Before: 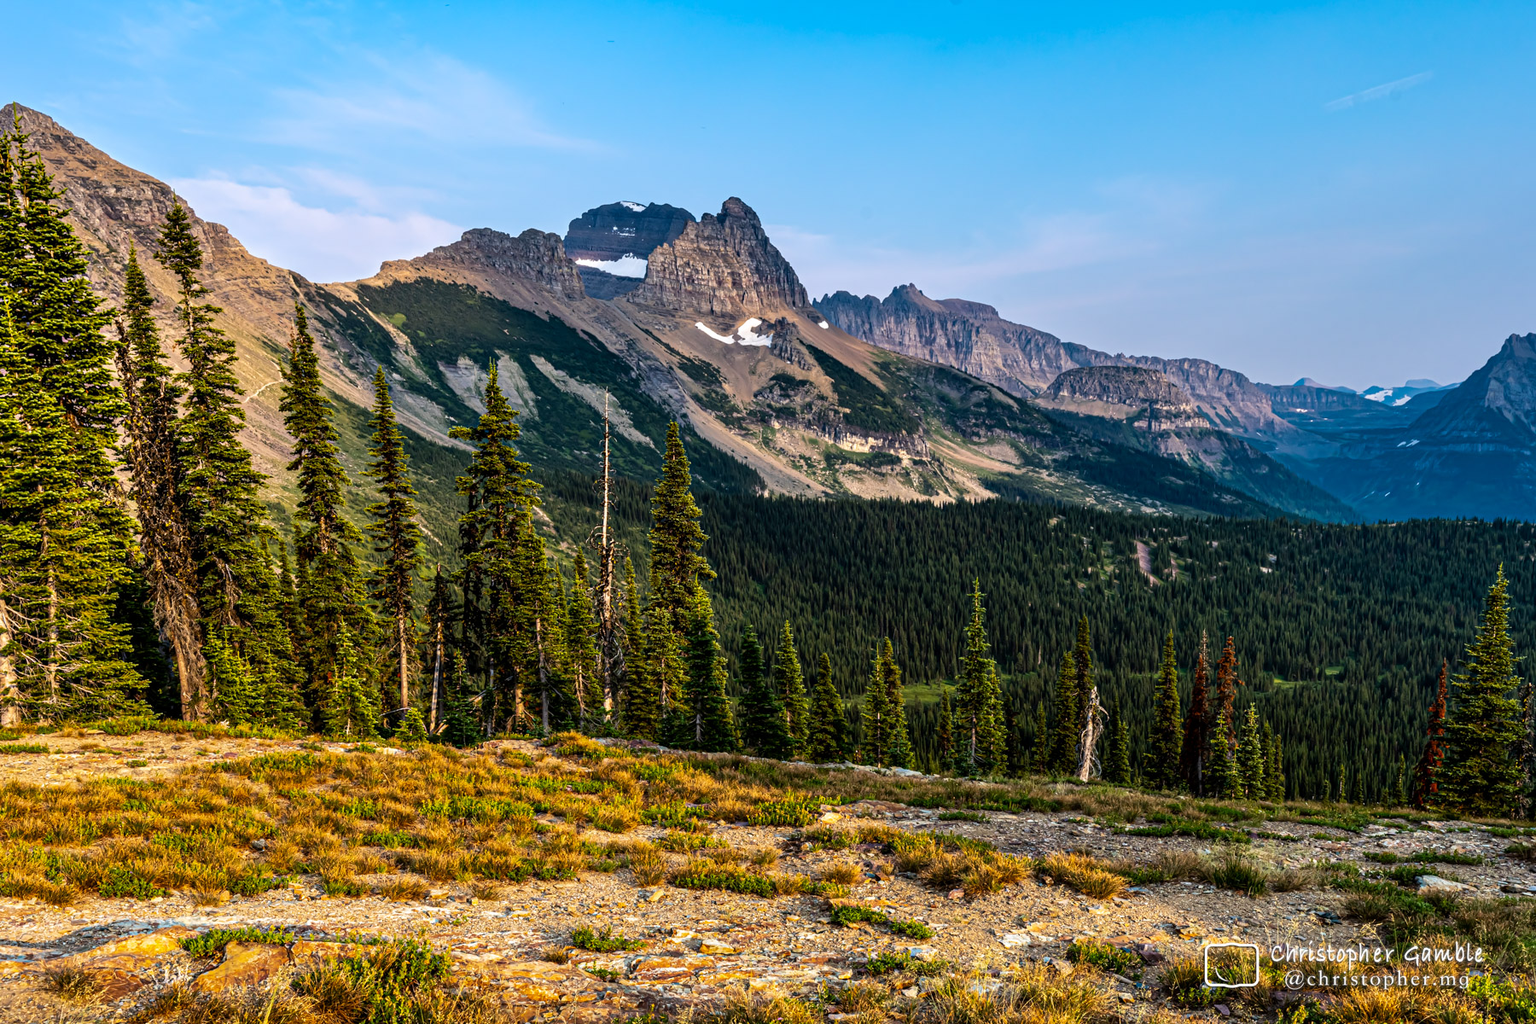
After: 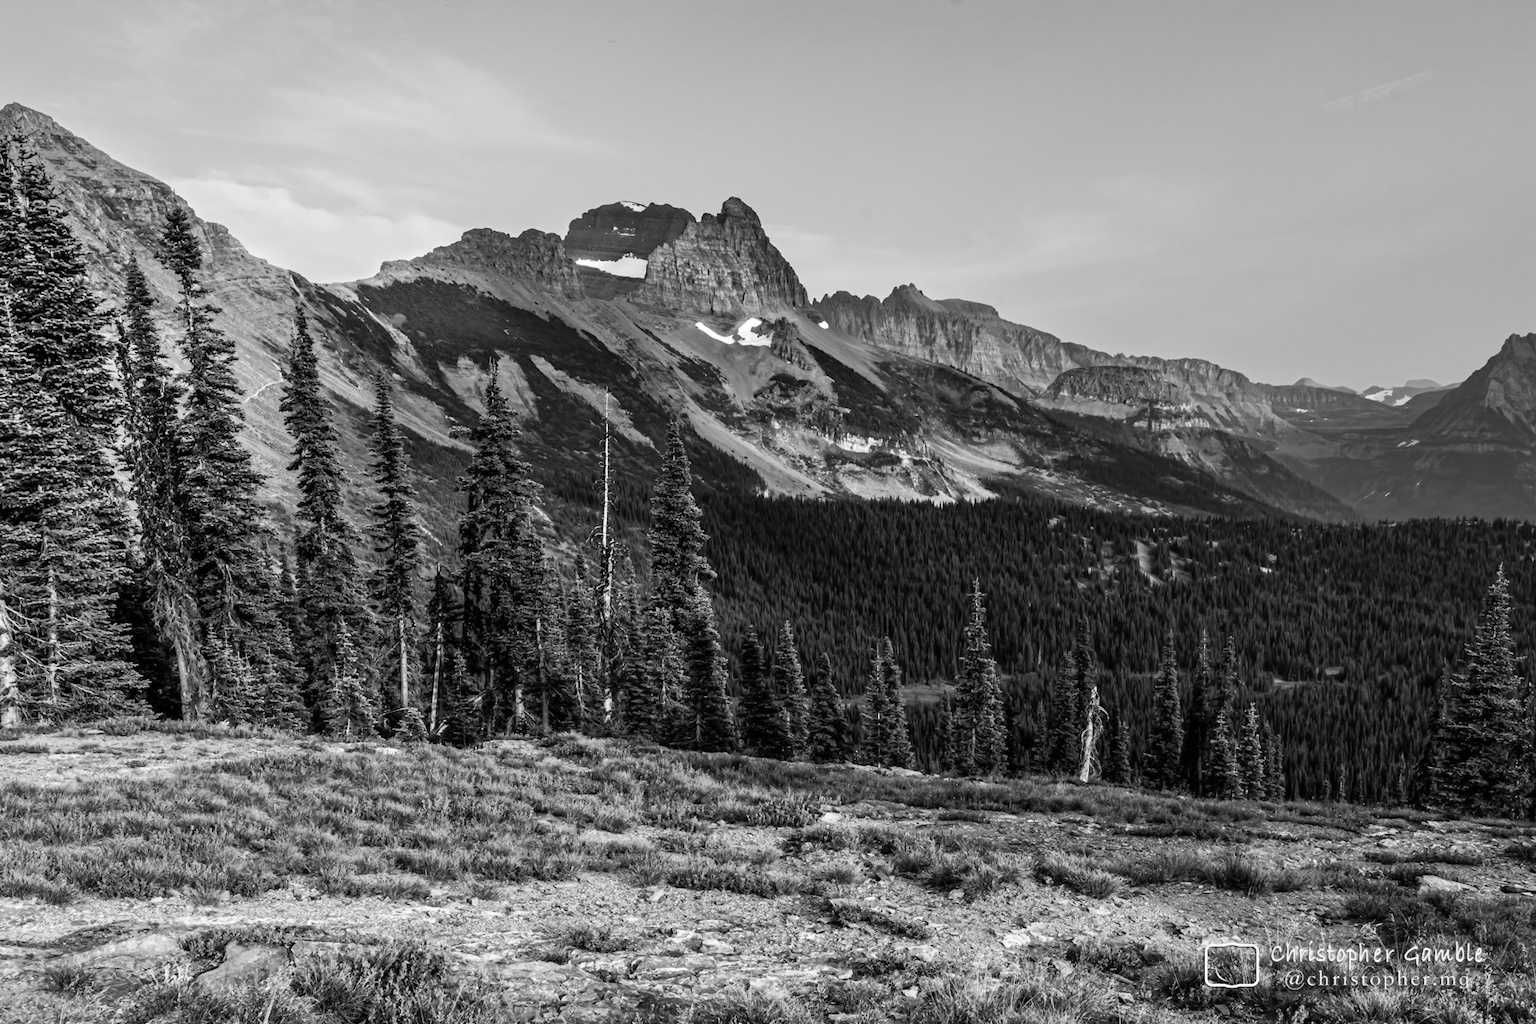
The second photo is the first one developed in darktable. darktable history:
contrast equalizer: y [[0.5 ×4, 0.467, 0.376], [0.5 ×6], [0.5 ×6], [0 ×6], [0 ×6]]
contrast brightness saturation: saturation -1
white balance: red 1.004, blue 1.096
